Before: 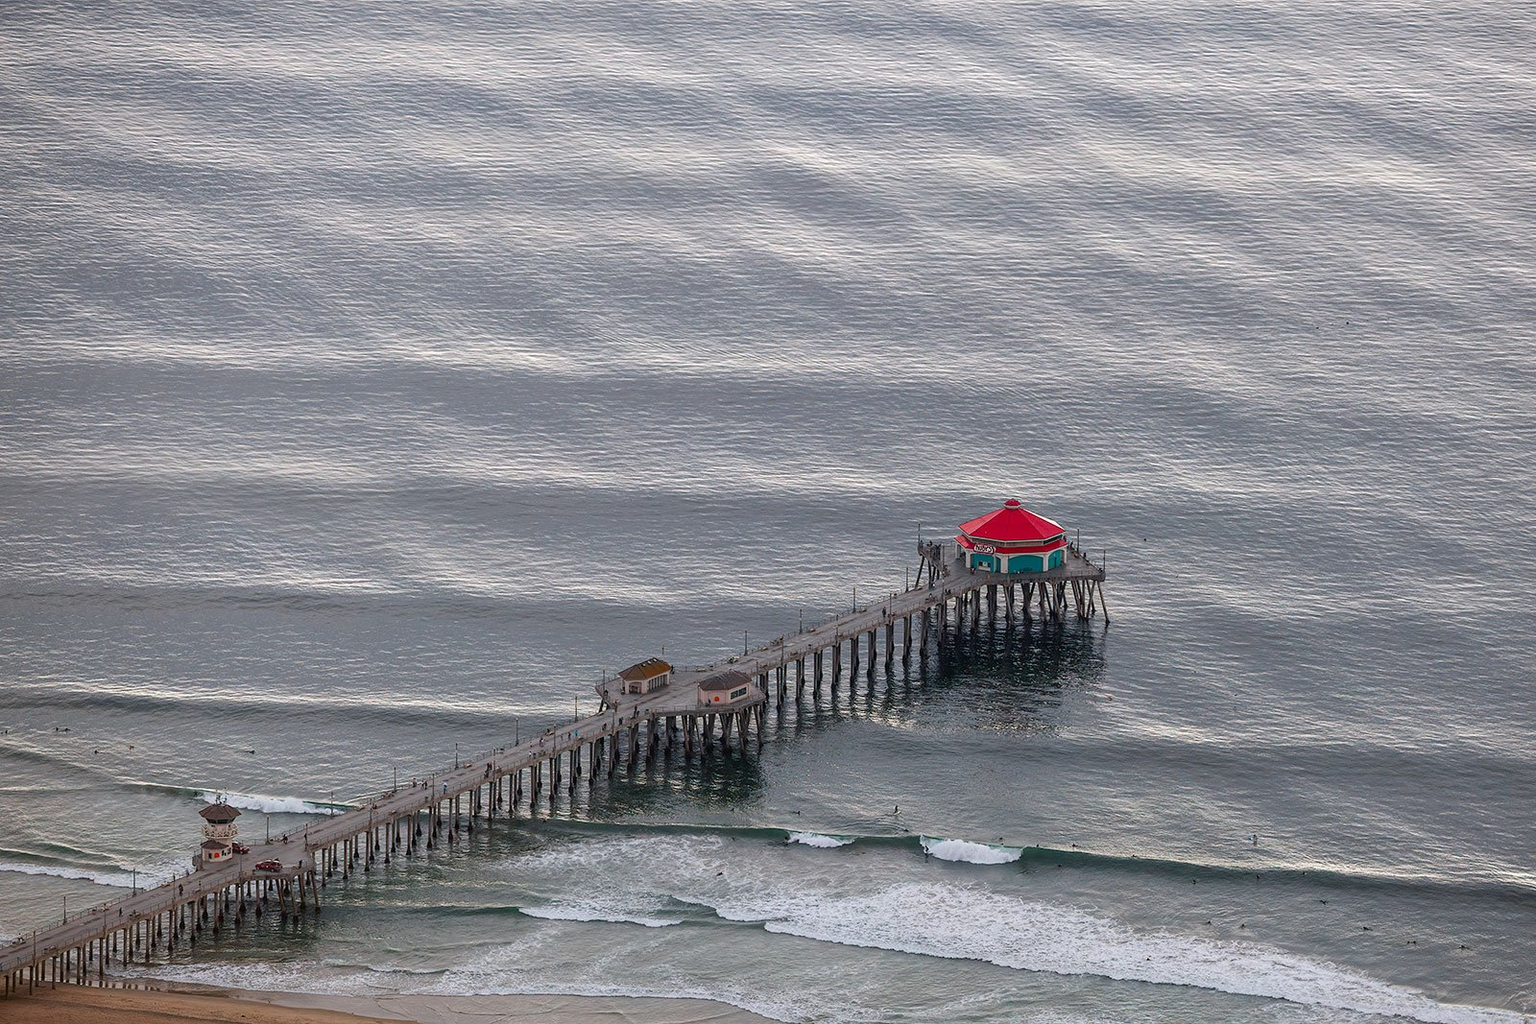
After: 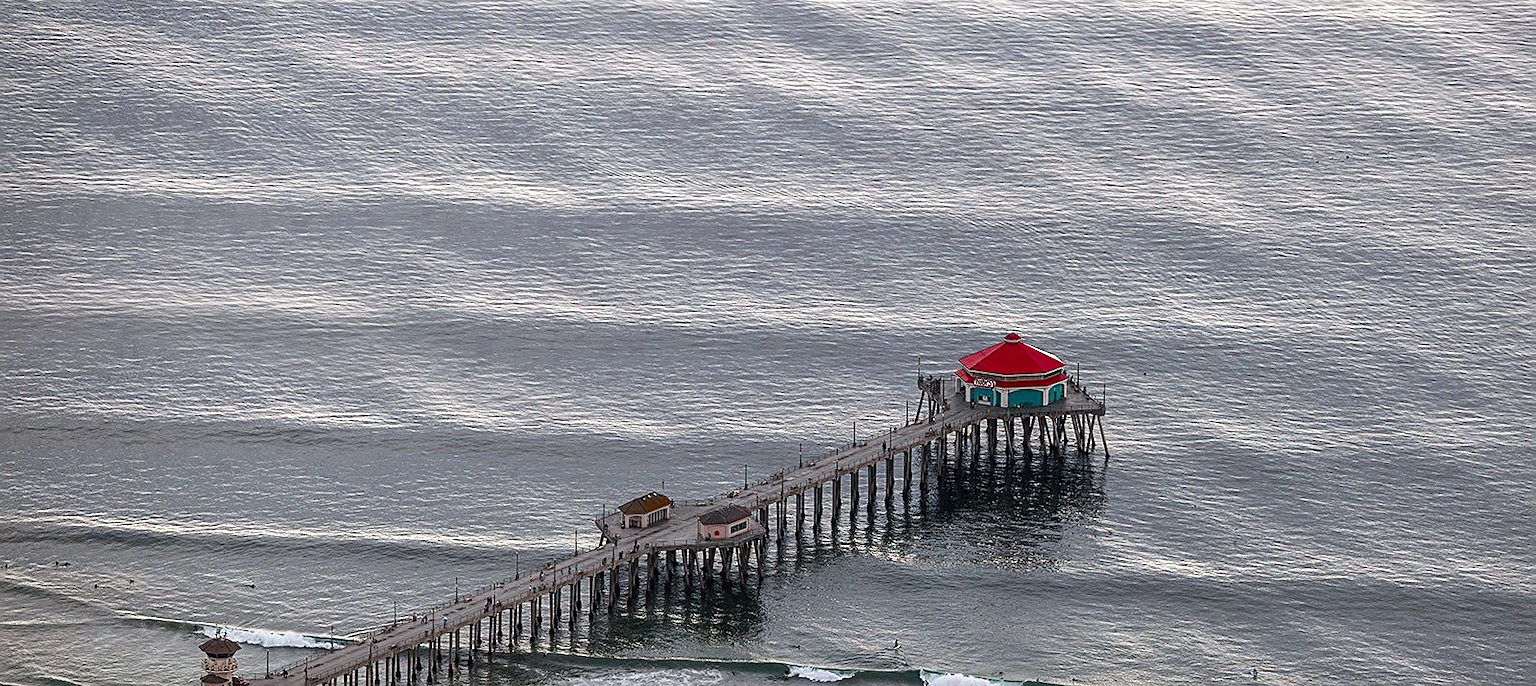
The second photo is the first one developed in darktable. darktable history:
crop: top 16.234%, bottom 16.743%
tone equalizer: -8 EV -0.417 EV, -7 EV -0.378 EV, -6 EV -0.331 EV, -5 EV -0.199 EV, -3 EV 0.21 EV, -2 EV 0.305 EV, -1 EV 0.392 EV, +0 EV 0.417 EV, edges refinement/feathering 500, mask exposure compensation -1.57 EV, preserve details no
sharpen: on, module defaults
color zones: curves: ch0 [(0.27, 0.396) (0.563, 0.504) (0.75, 0.5) (0.787, 0.307)]
